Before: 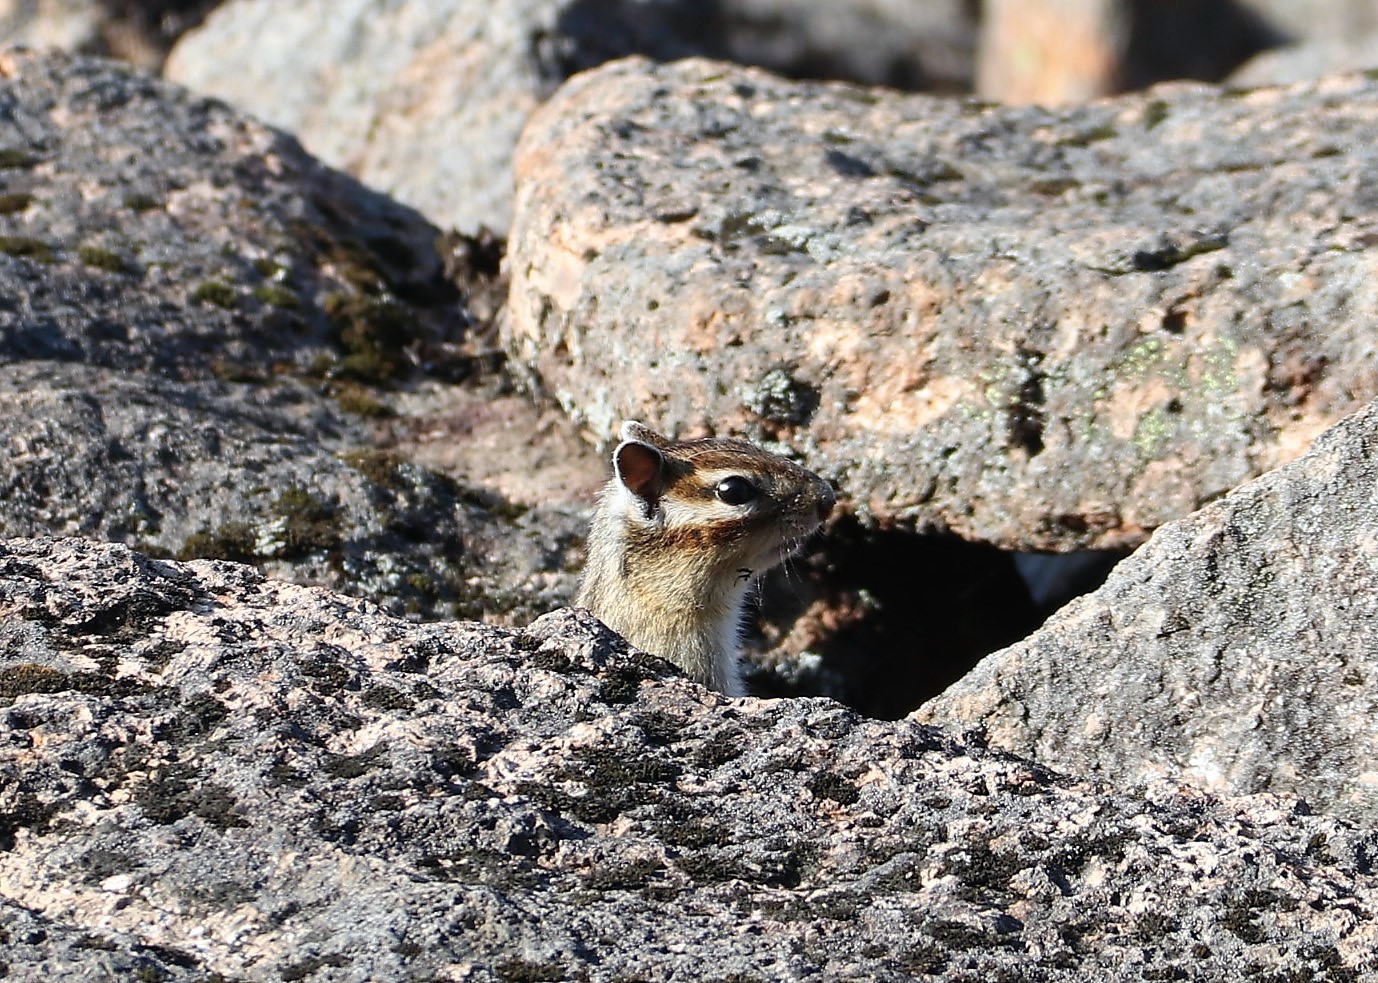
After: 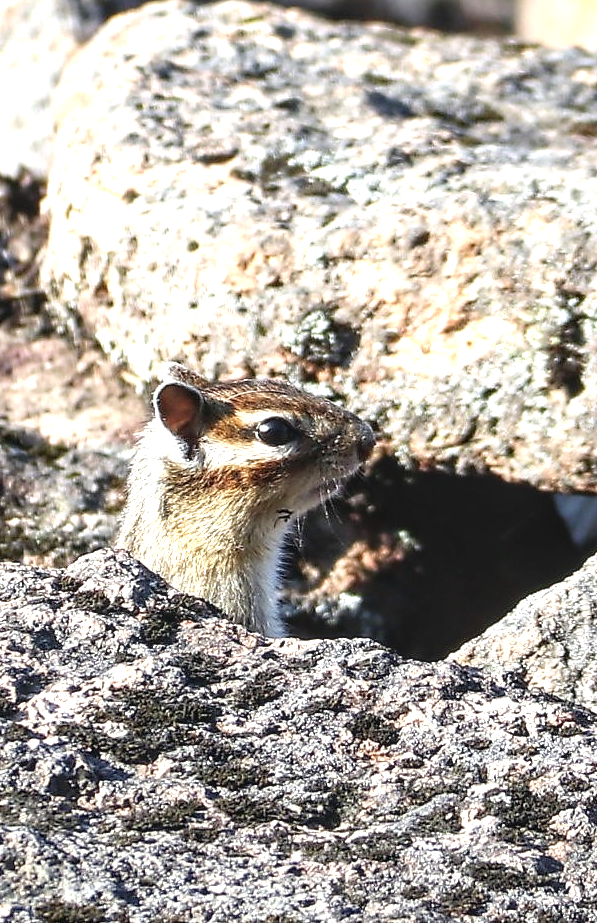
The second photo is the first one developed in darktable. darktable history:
exposure: black level correction 0, exposure 0.9 EV, compensate highlight preservation false
crop: left 33.452%, top 6.025%, right 23.155%
local contrast: on, module defaults
